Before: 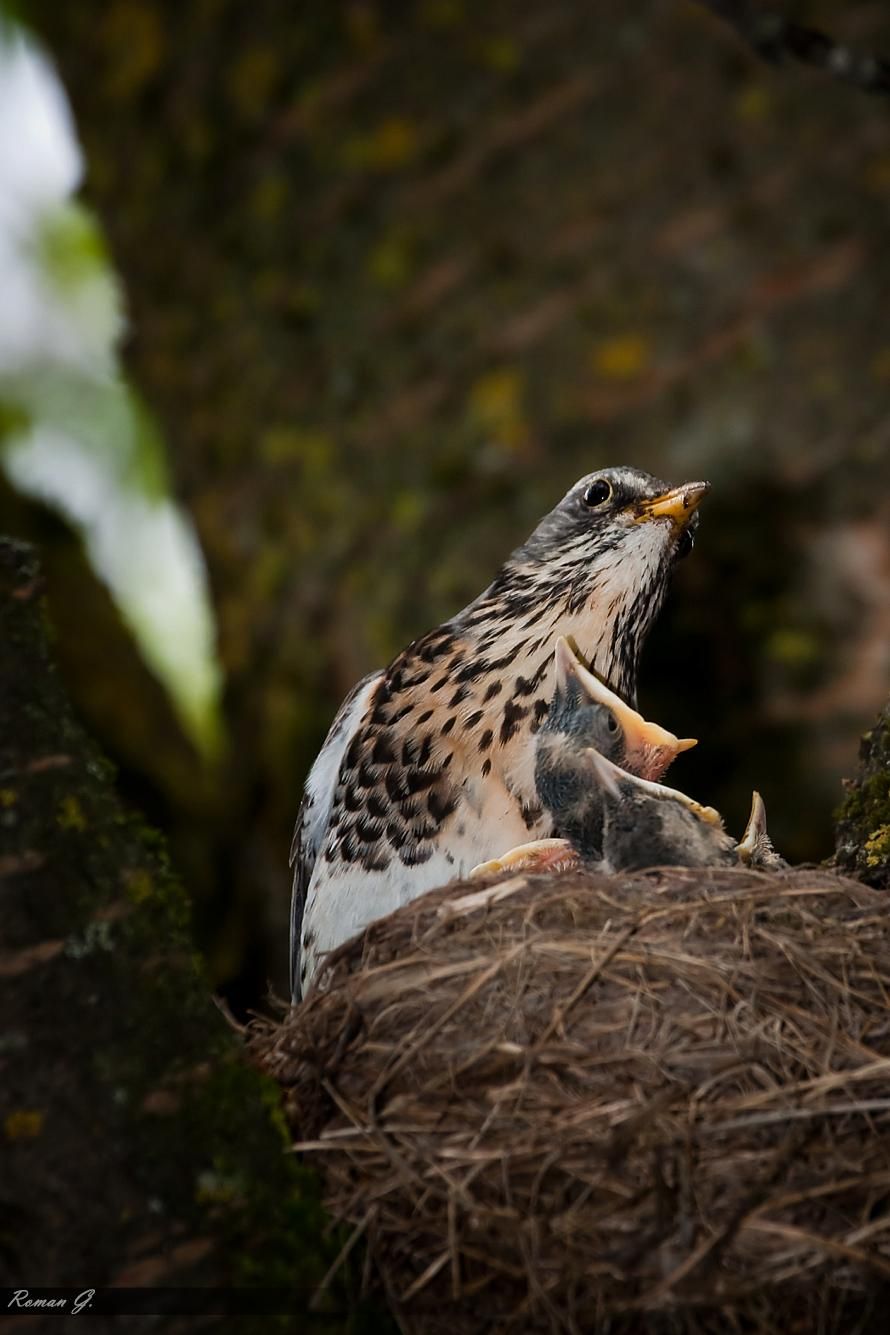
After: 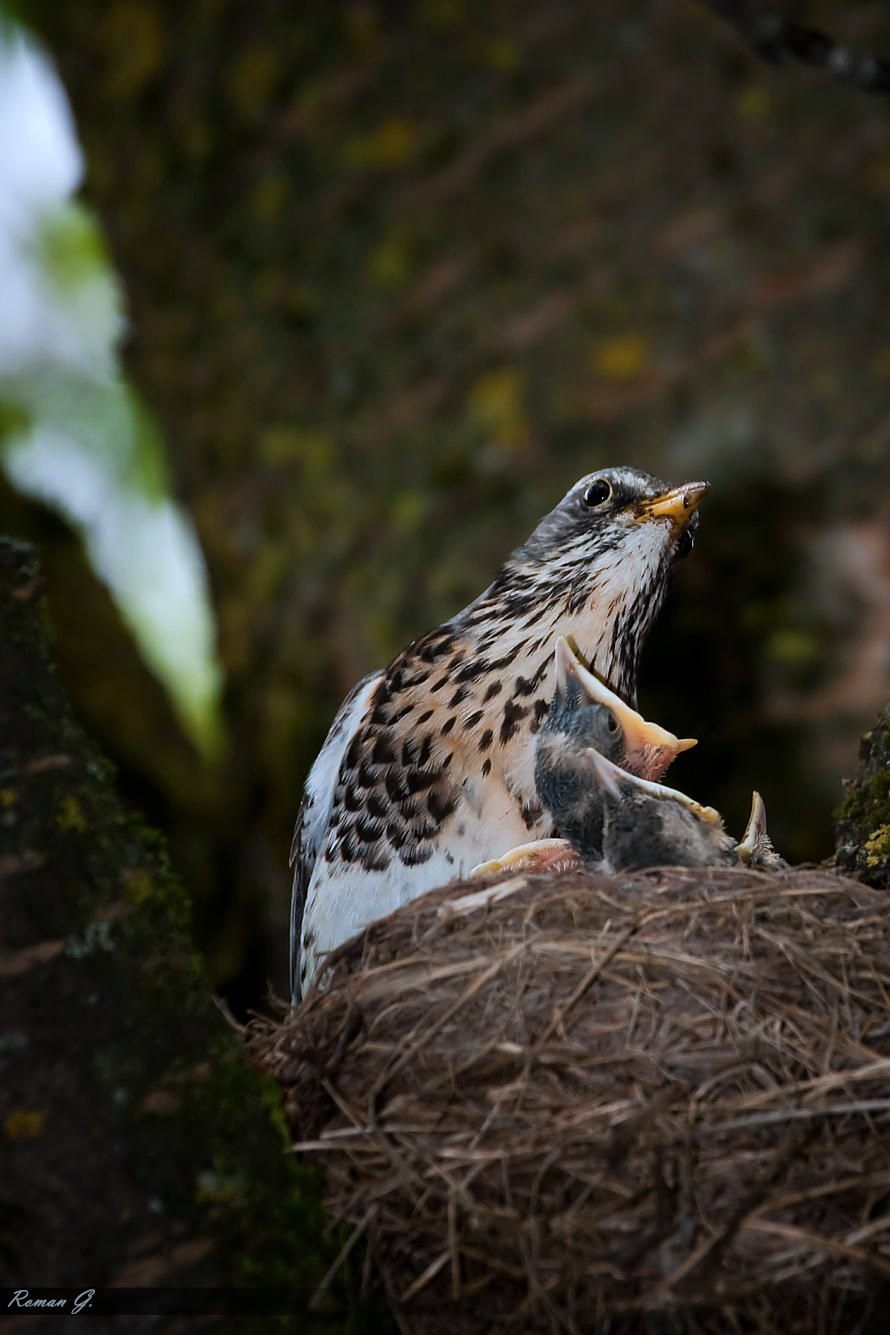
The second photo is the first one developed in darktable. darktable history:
color calibration: x 0.37, y 0.377, temperature 4300.4 K
